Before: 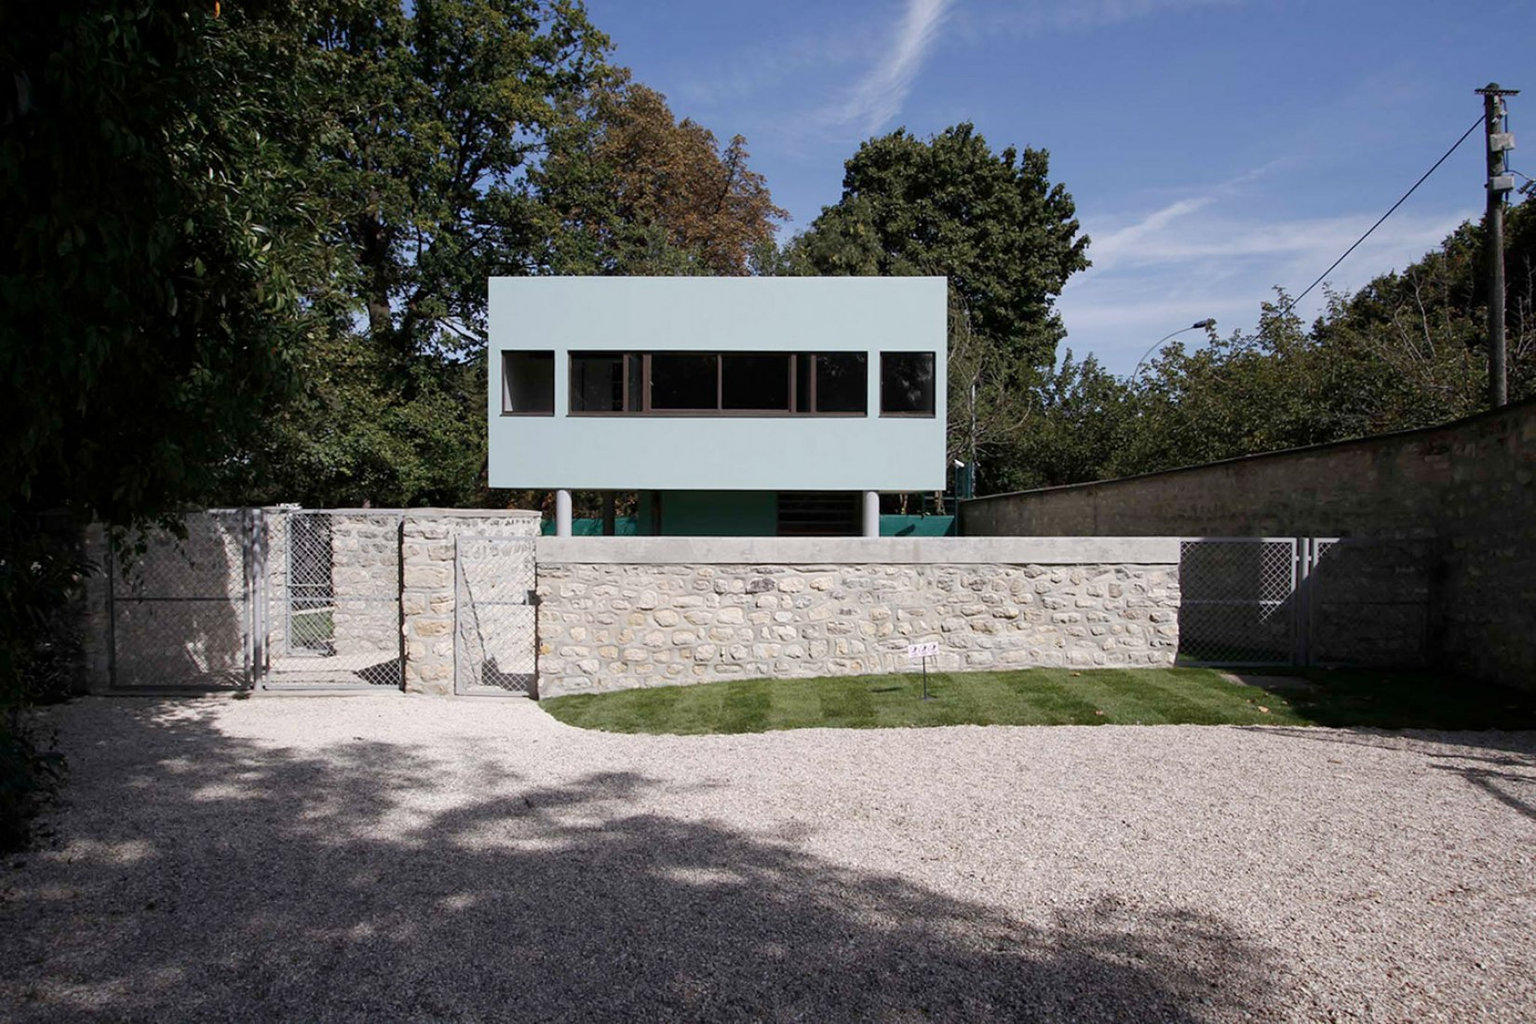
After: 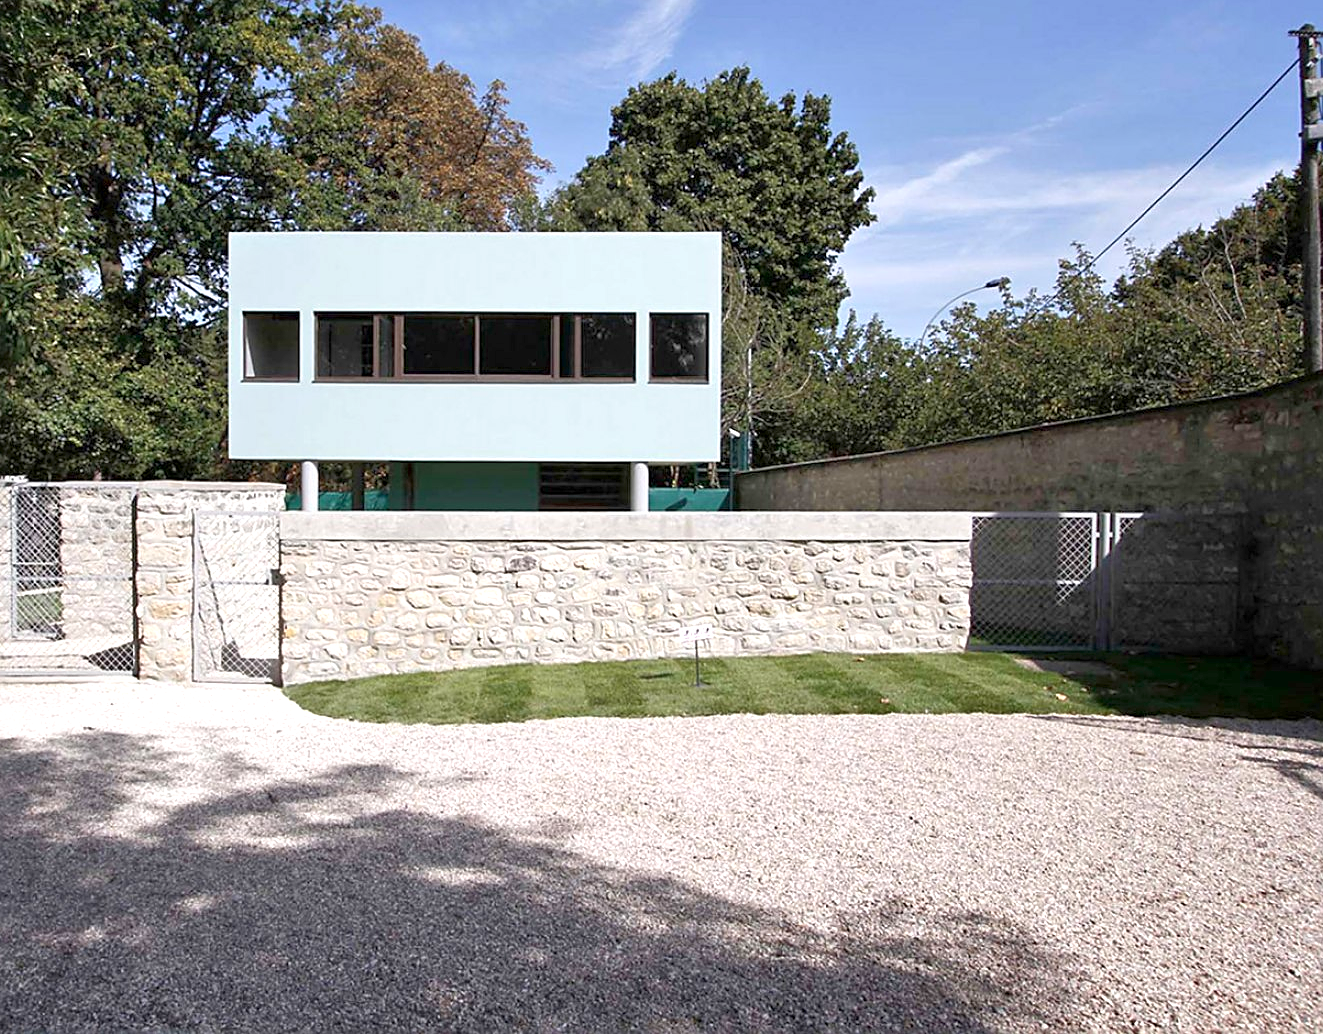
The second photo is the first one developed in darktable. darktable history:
crop and rotate: left 17.993%, top 5.937%, right 1.792%
exposure: exposure 0.604 EV, compensate highlight preservation false
sharpen: on, module defaults
tone equalizer: -8 EV 0.964 EV, -7 EV 1.03 EV, -6 EV 0.973 EV, -5 EV 1.02 EV, -4 EV 1.01 EV, -3 EV 0.722 EV, -2 EV 0.473 EV, -1 EV 0.276 EV
